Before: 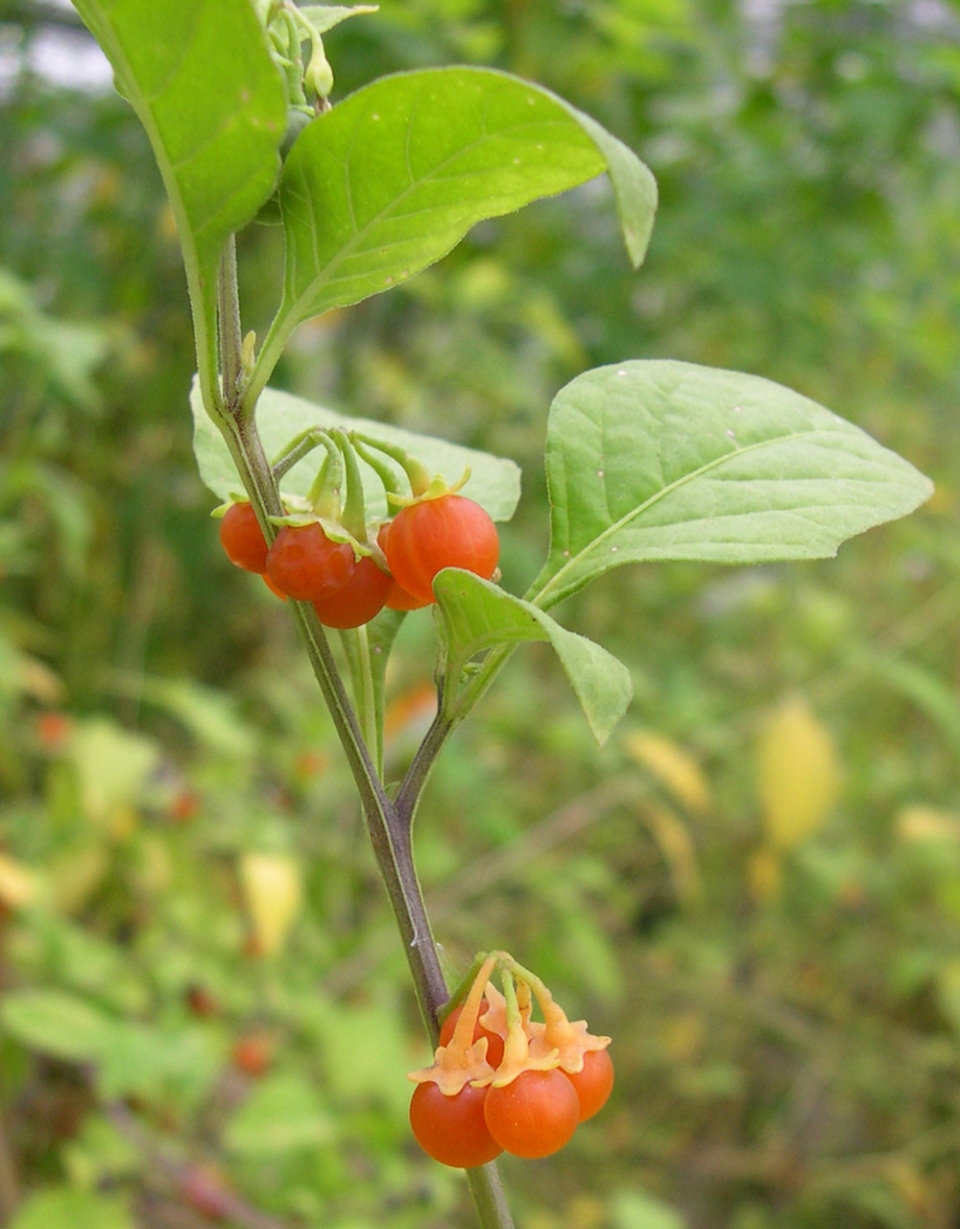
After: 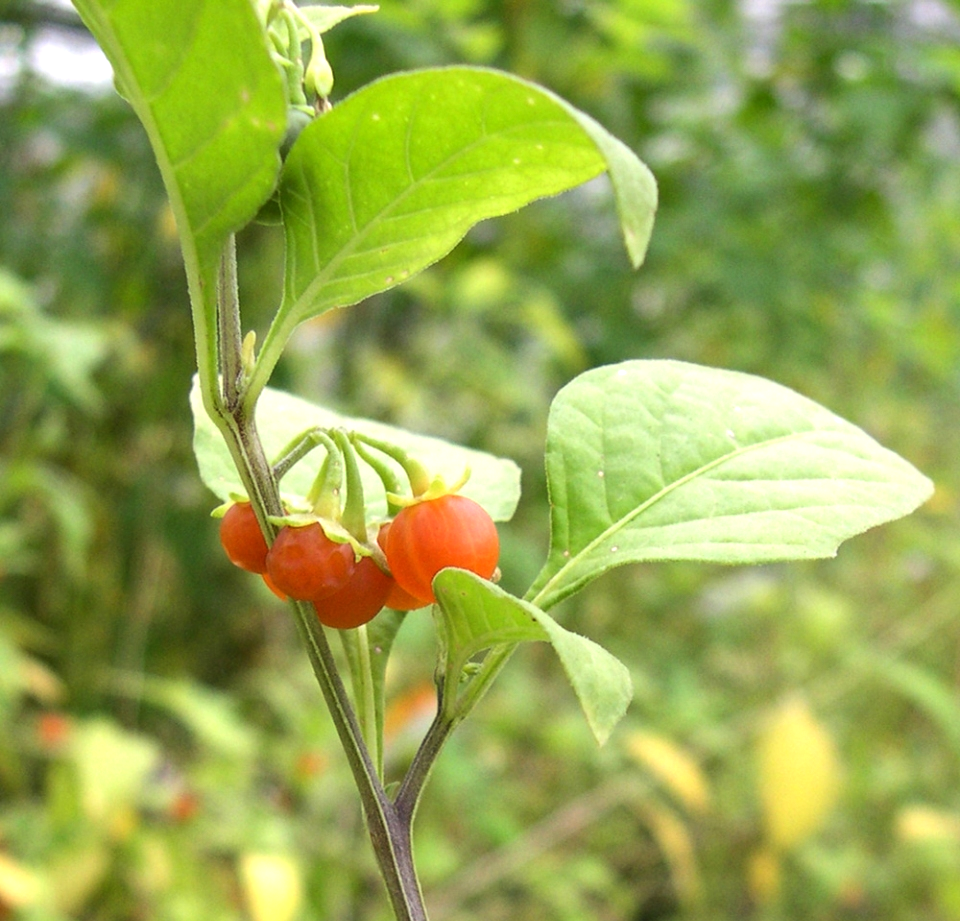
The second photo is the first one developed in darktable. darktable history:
crop: bottom 24.982%
tone equalizer: -8 EV -0.772 EV, -7 EV -0.687 EV, -6 EV -0.618 EV, -5 EV -0.414 EV, -3 EV 0.37 EV, -2 EV 0.6 EV, -1 EV 0.691 EV, +0 EV 0.765 EV, edges refinement/feathering 500, mask exposure compensation -1.57 EV, preserve details no
